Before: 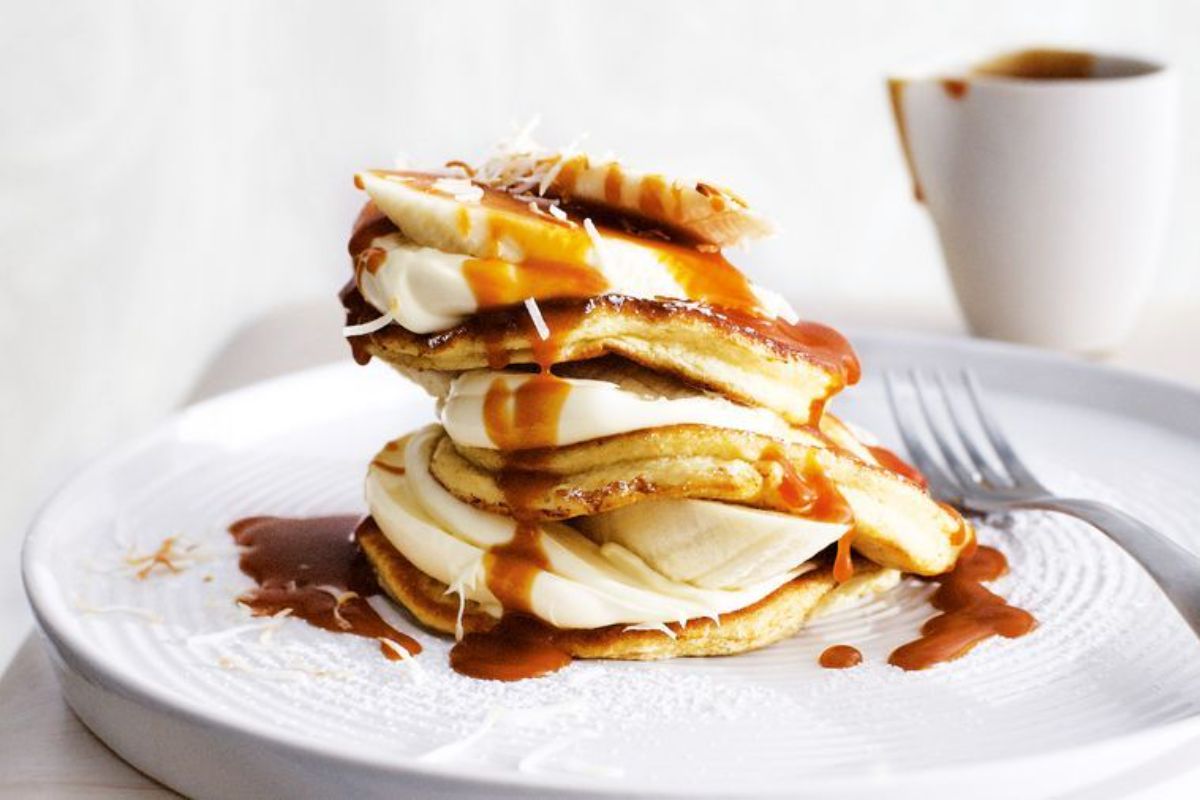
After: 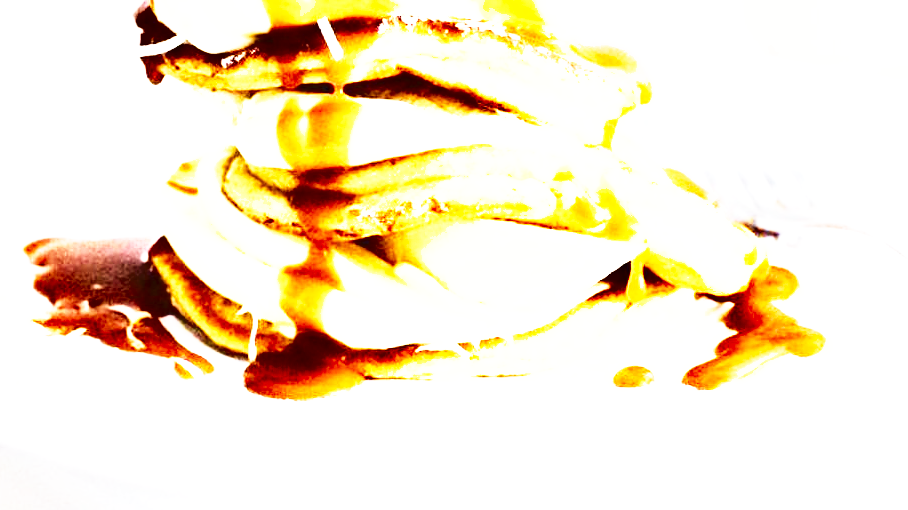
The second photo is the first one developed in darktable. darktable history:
shadows and highlights: shadows 53, soften with gaussian
crop and rotate: left 17.299%, top 35.115%, right 7.015%, bottom 1.024%
base curve: curves: ch0 [(0, 0) (0.495, 0.917) (1, 1)], preserve colors none
exposure: exposure 2.003 EV, compensate highlight preservation false
